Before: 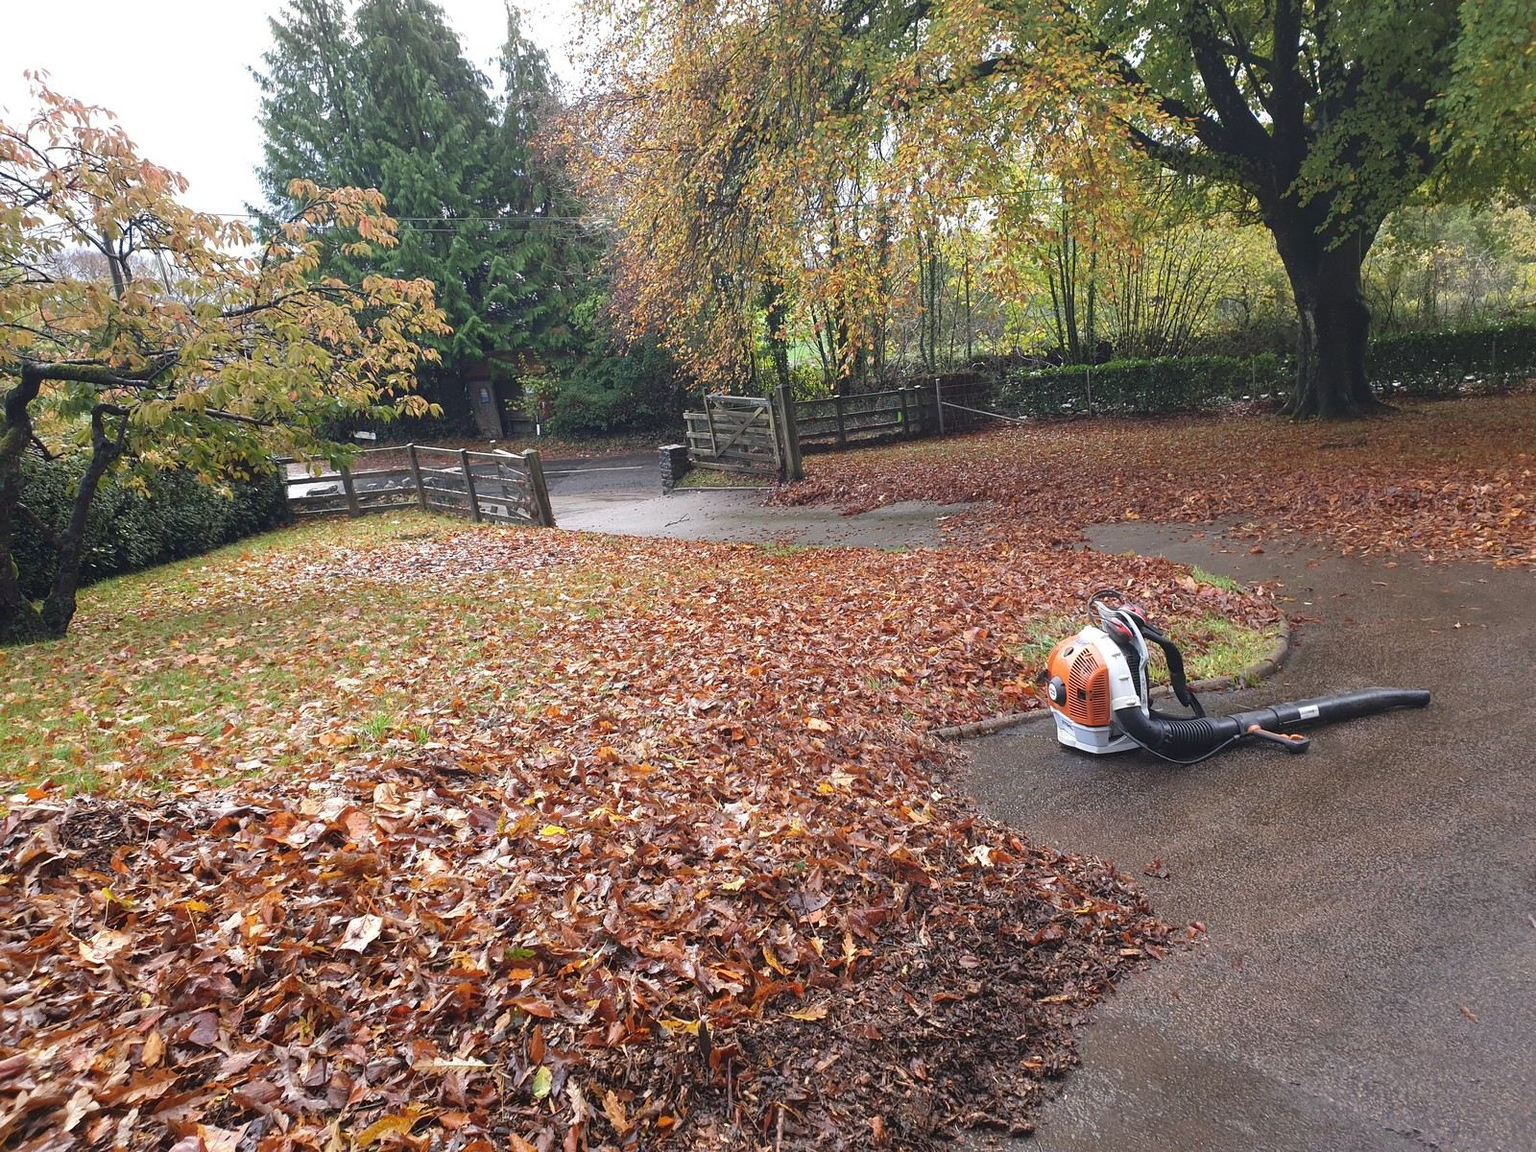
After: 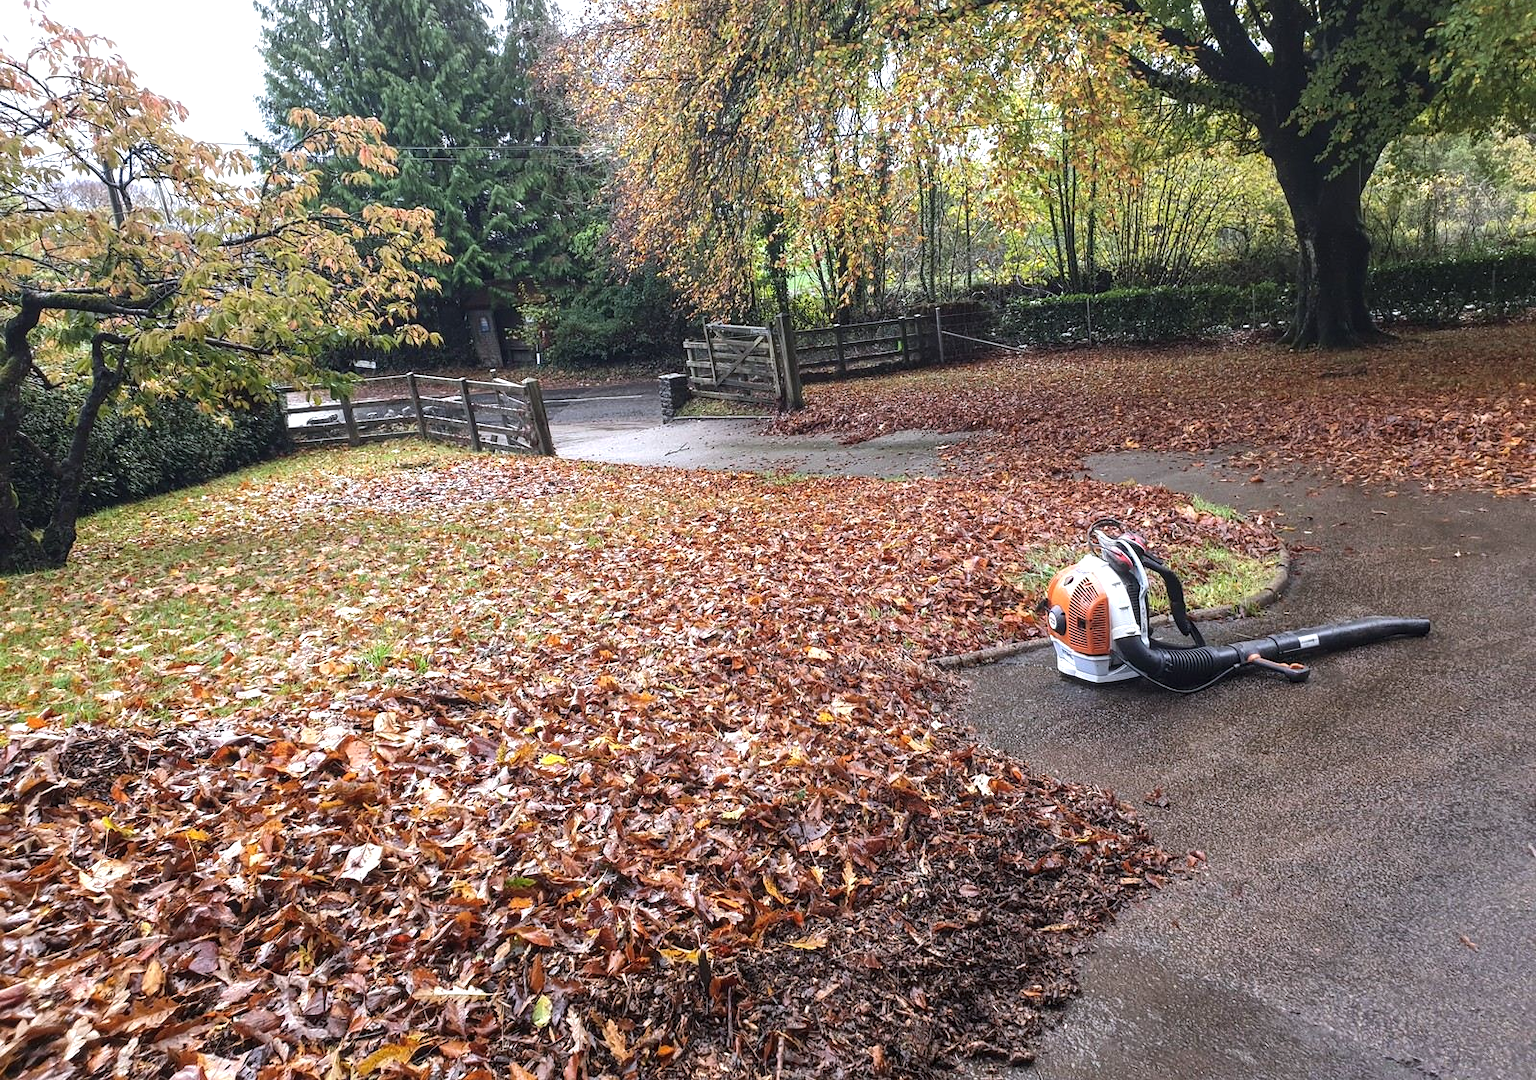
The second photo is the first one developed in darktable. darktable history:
local contrast: on, module defaults
tone equalizer: -8 EV -0.417 EV, -7 EV -0.389 EV, -6 EV -0.333 EV, -5 EV -0.222 EV, -3 EV 0.222 EV, -2 EV 0.333 EV, -1 EV 0.389 EV, +0 EV 0.417 EV, edges refinement/feathering 500, mask exposure compensation -1.57 EV, preserve details no
crop and rotate: top 6.25%
white balance: red 0.983, blue 1.036
